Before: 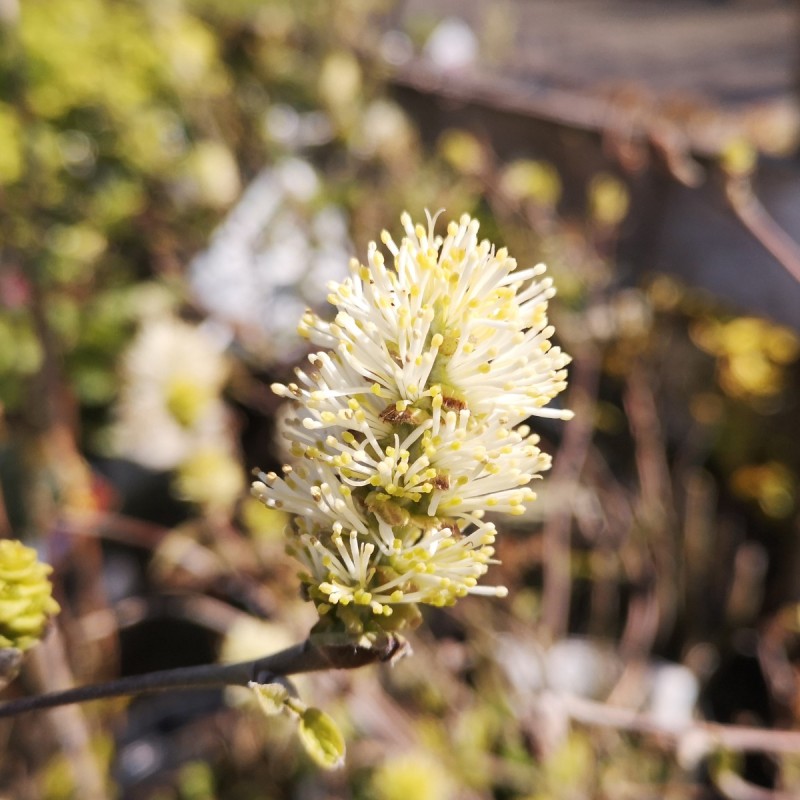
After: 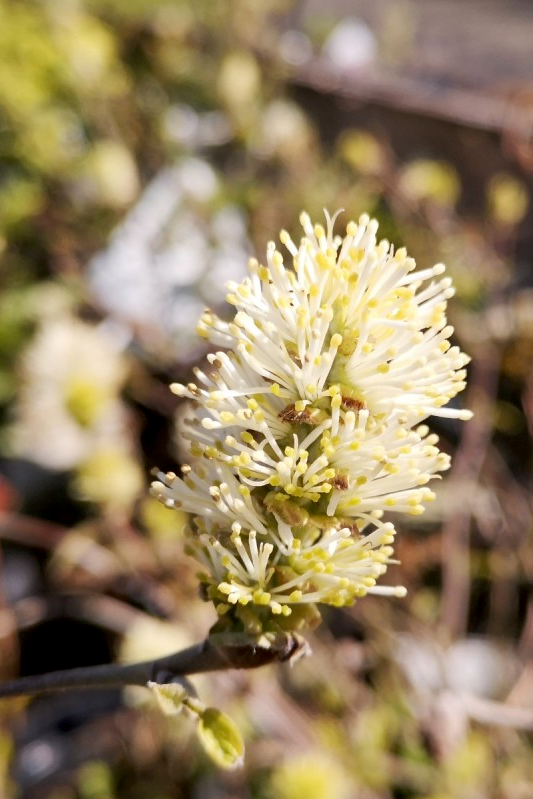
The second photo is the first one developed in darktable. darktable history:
crop and rotate: left 12.648%, right 20.685%
exposure: black level correction 0.007, compensate highlight preservation false
